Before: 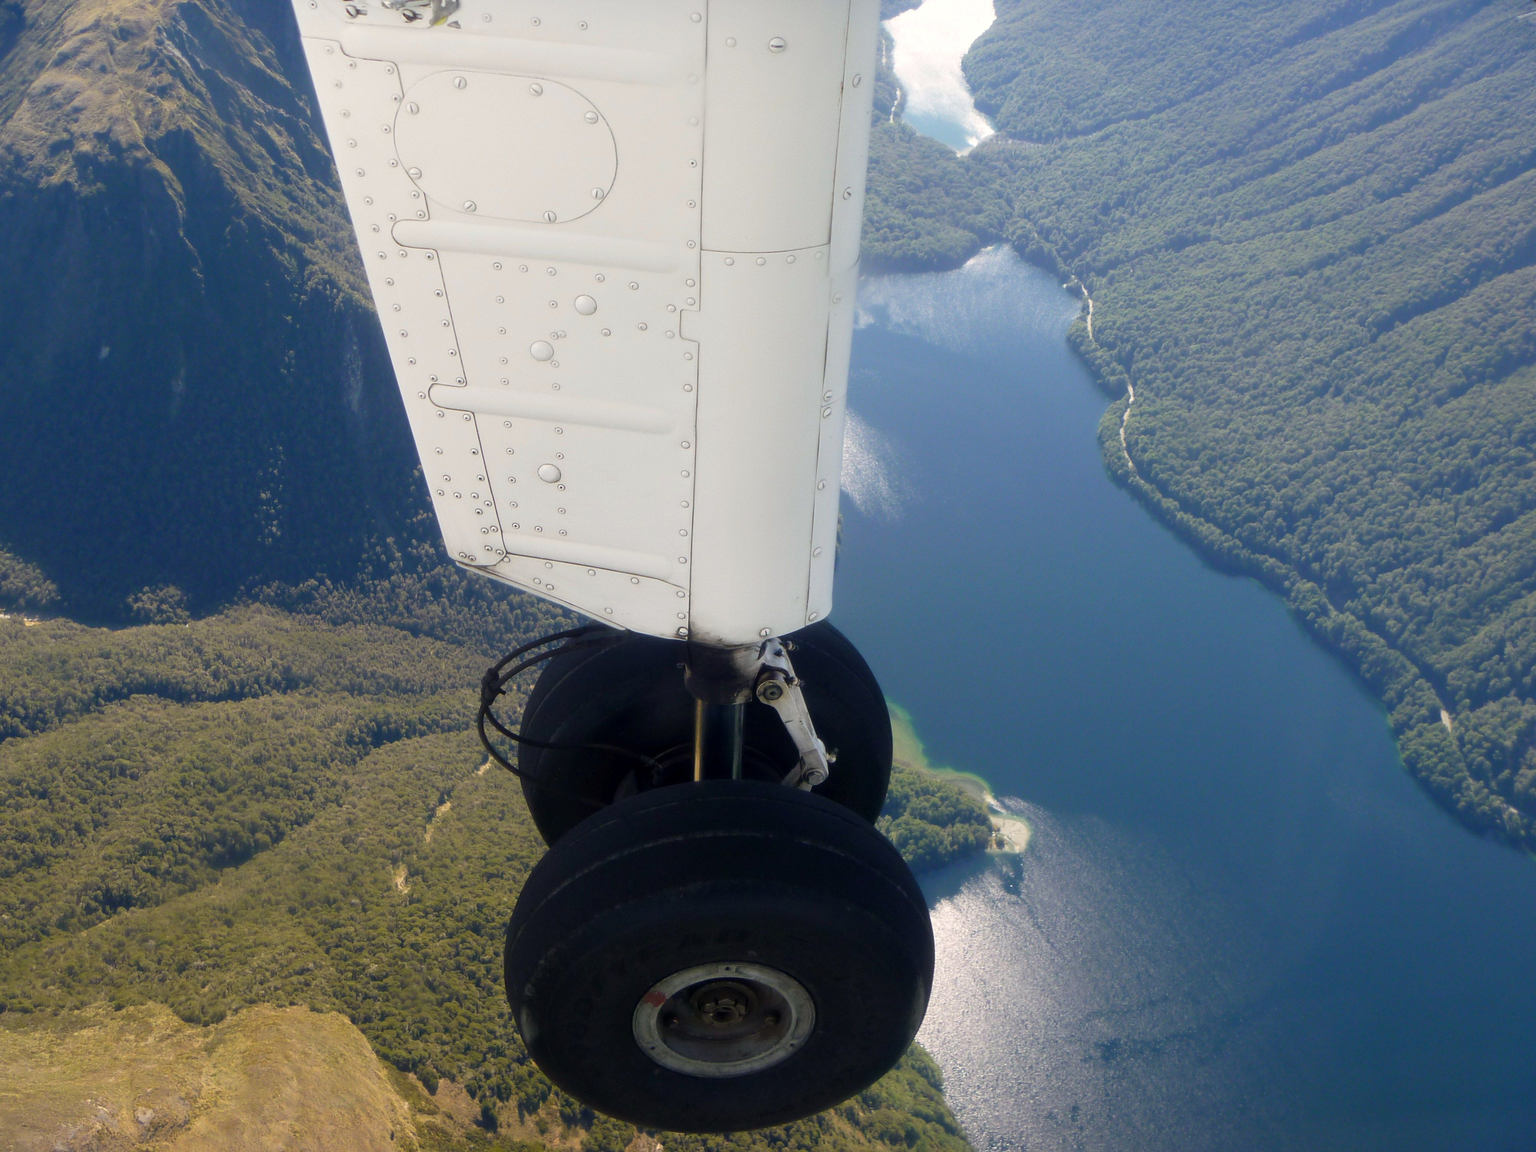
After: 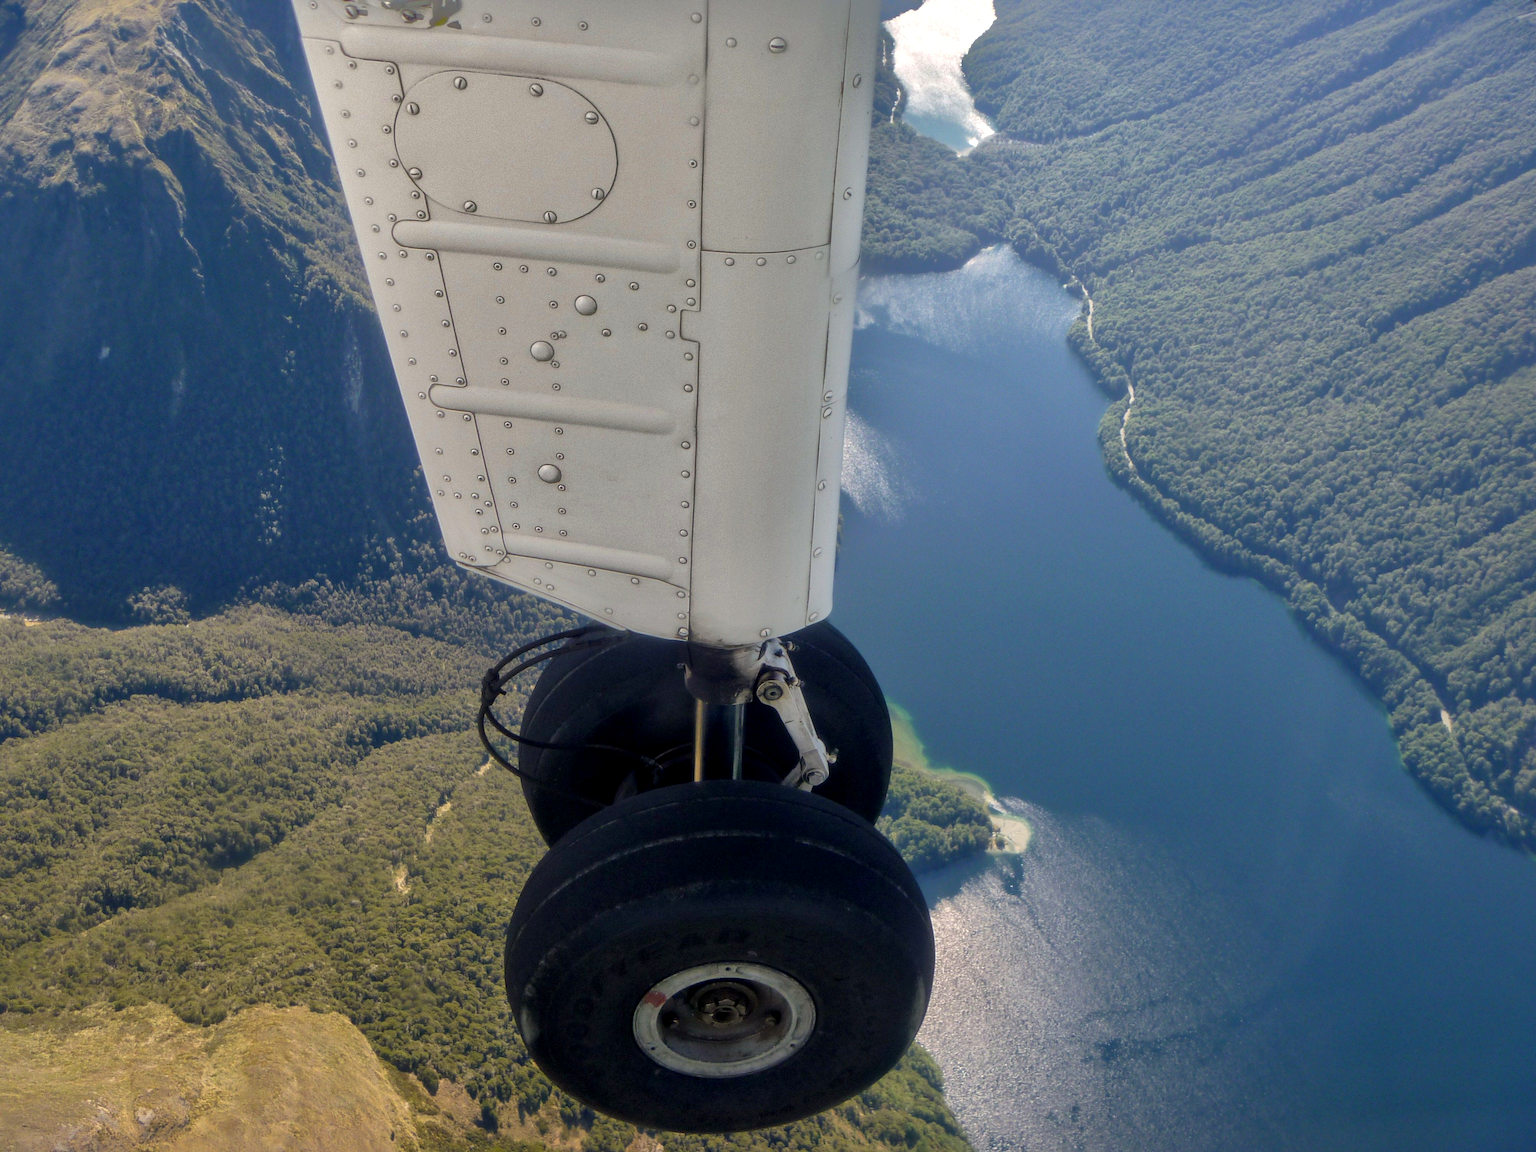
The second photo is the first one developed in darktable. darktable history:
local contrast: detail 130%
shadows and highlights: shadows 38.43, highlights -74.54
